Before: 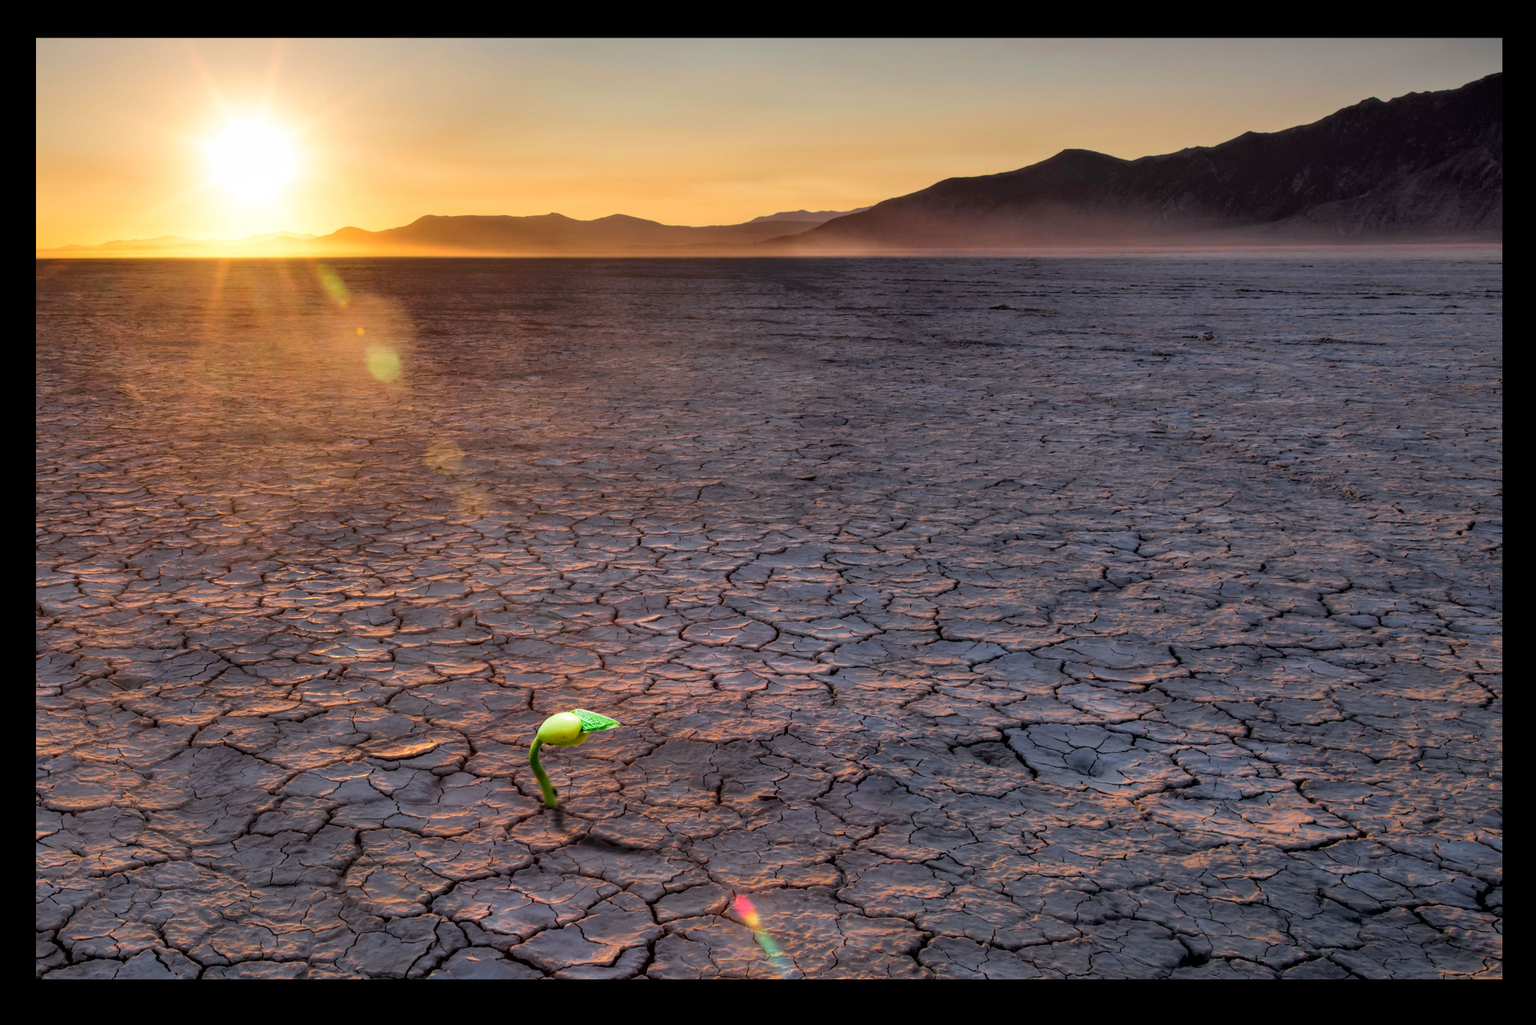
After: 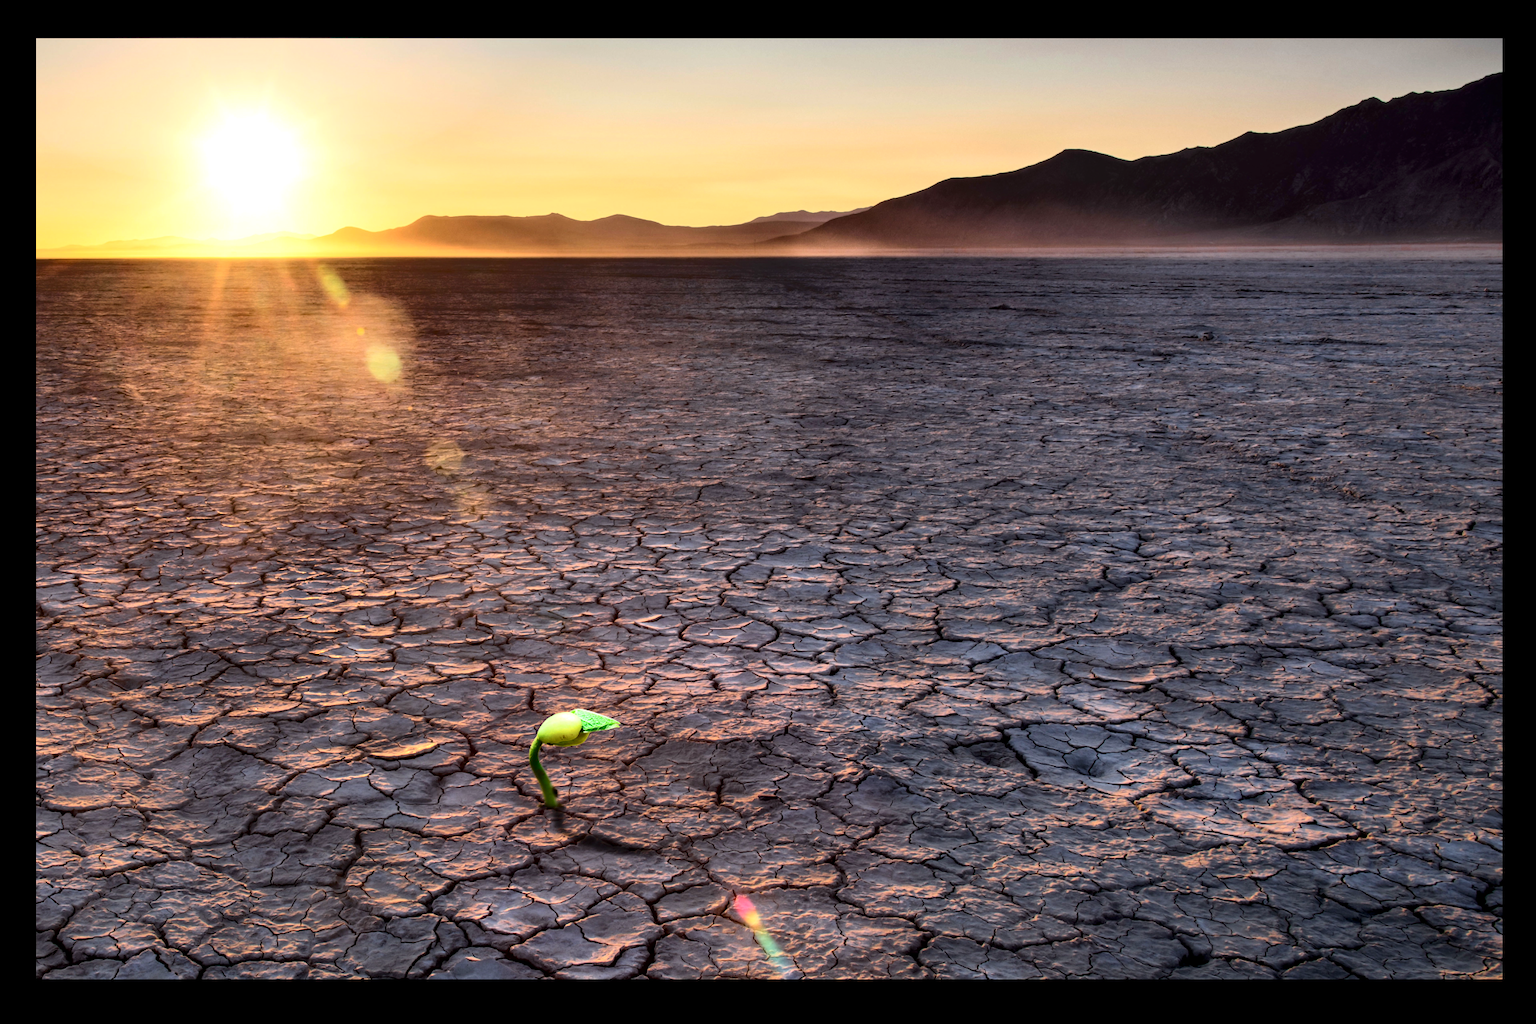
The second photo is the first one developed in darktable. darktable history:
contrast brightness saturation: contrast 0.276
exposure: exposure 0.292 EV, compensate exposure bias true, compensate highlight preservation false
